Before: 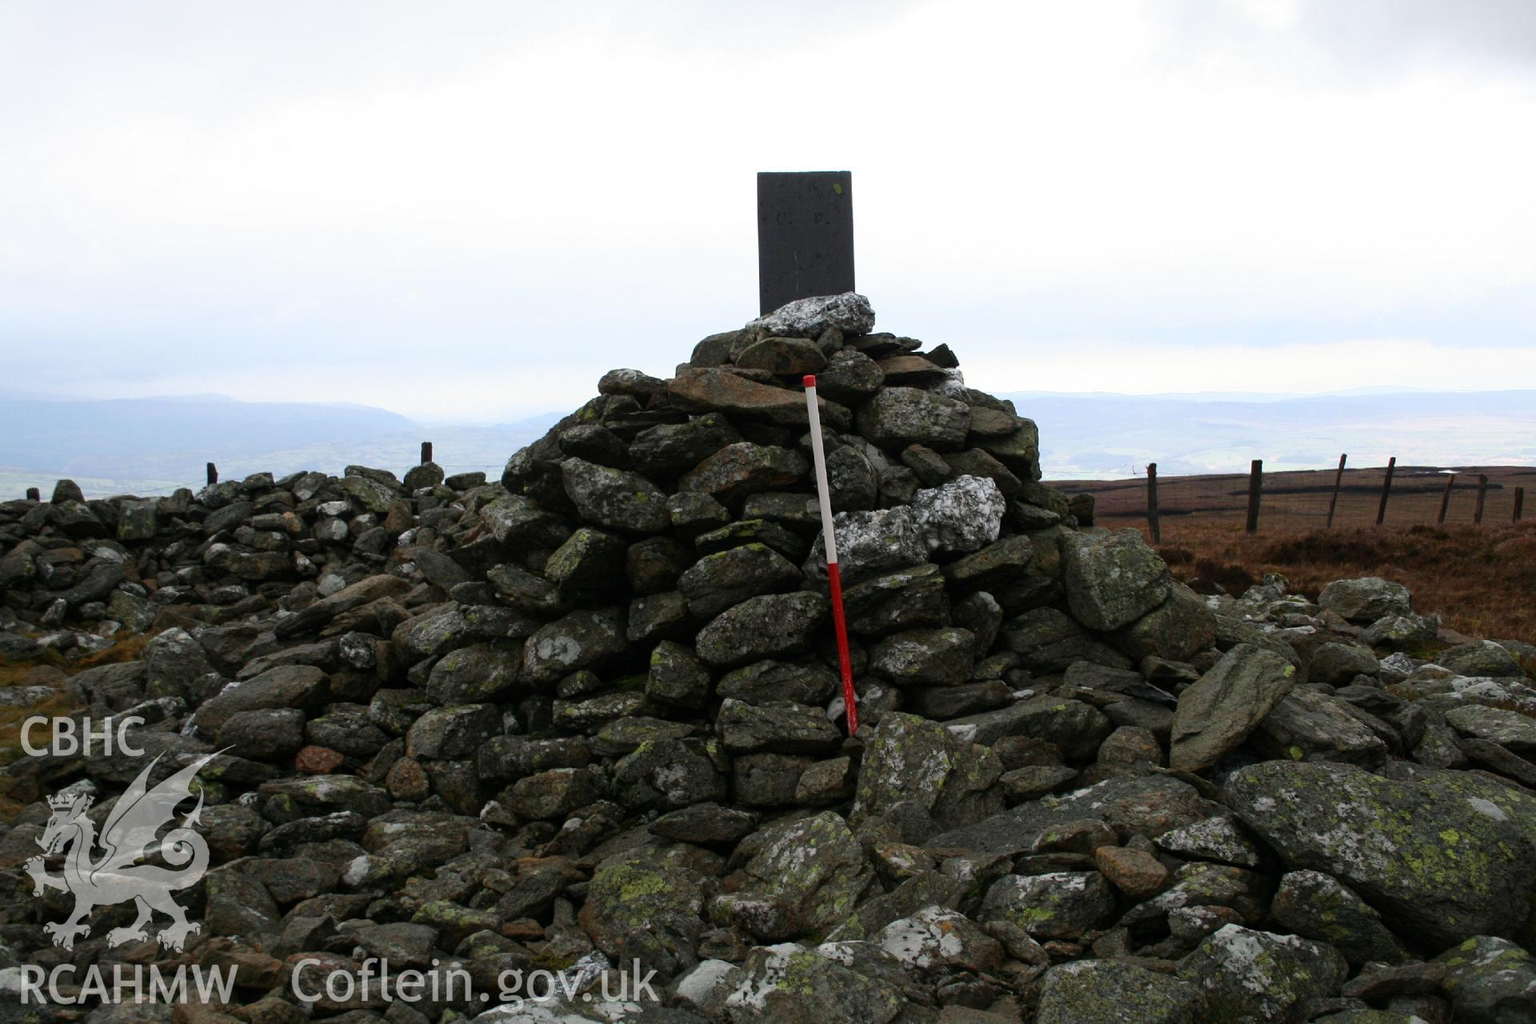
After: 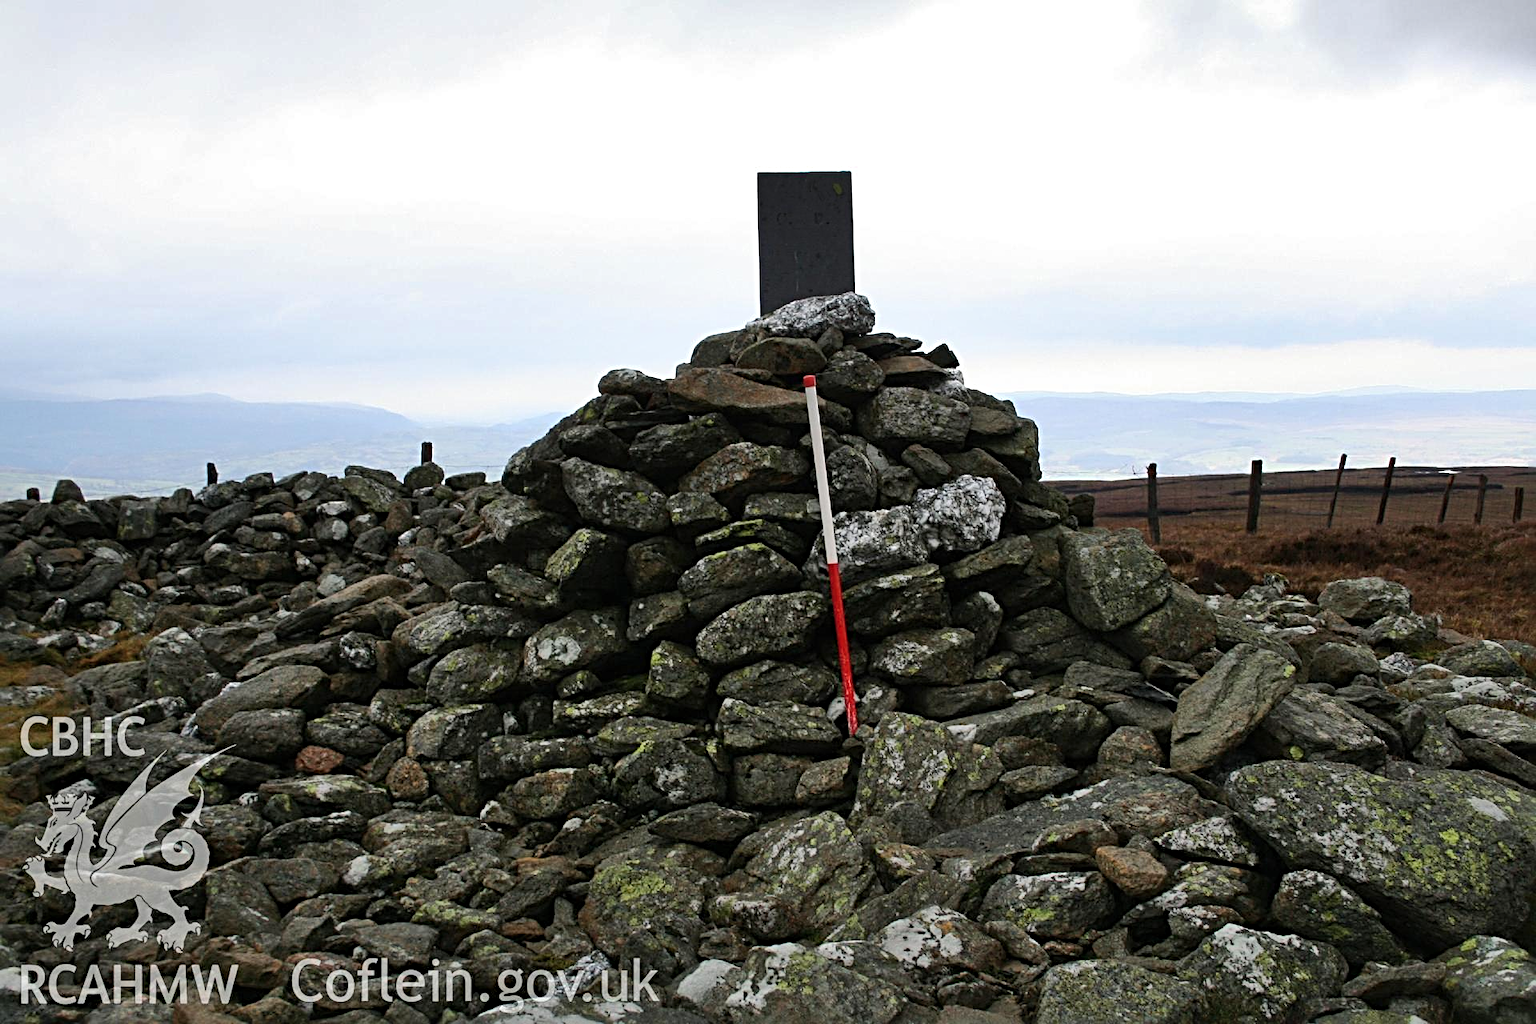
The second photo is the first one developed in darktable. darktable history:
haze removal: compatibility mode true, adaptive false
sharpen: radius 3.964
shadows and highlights: low approximation 0.01, soften with gaussian
